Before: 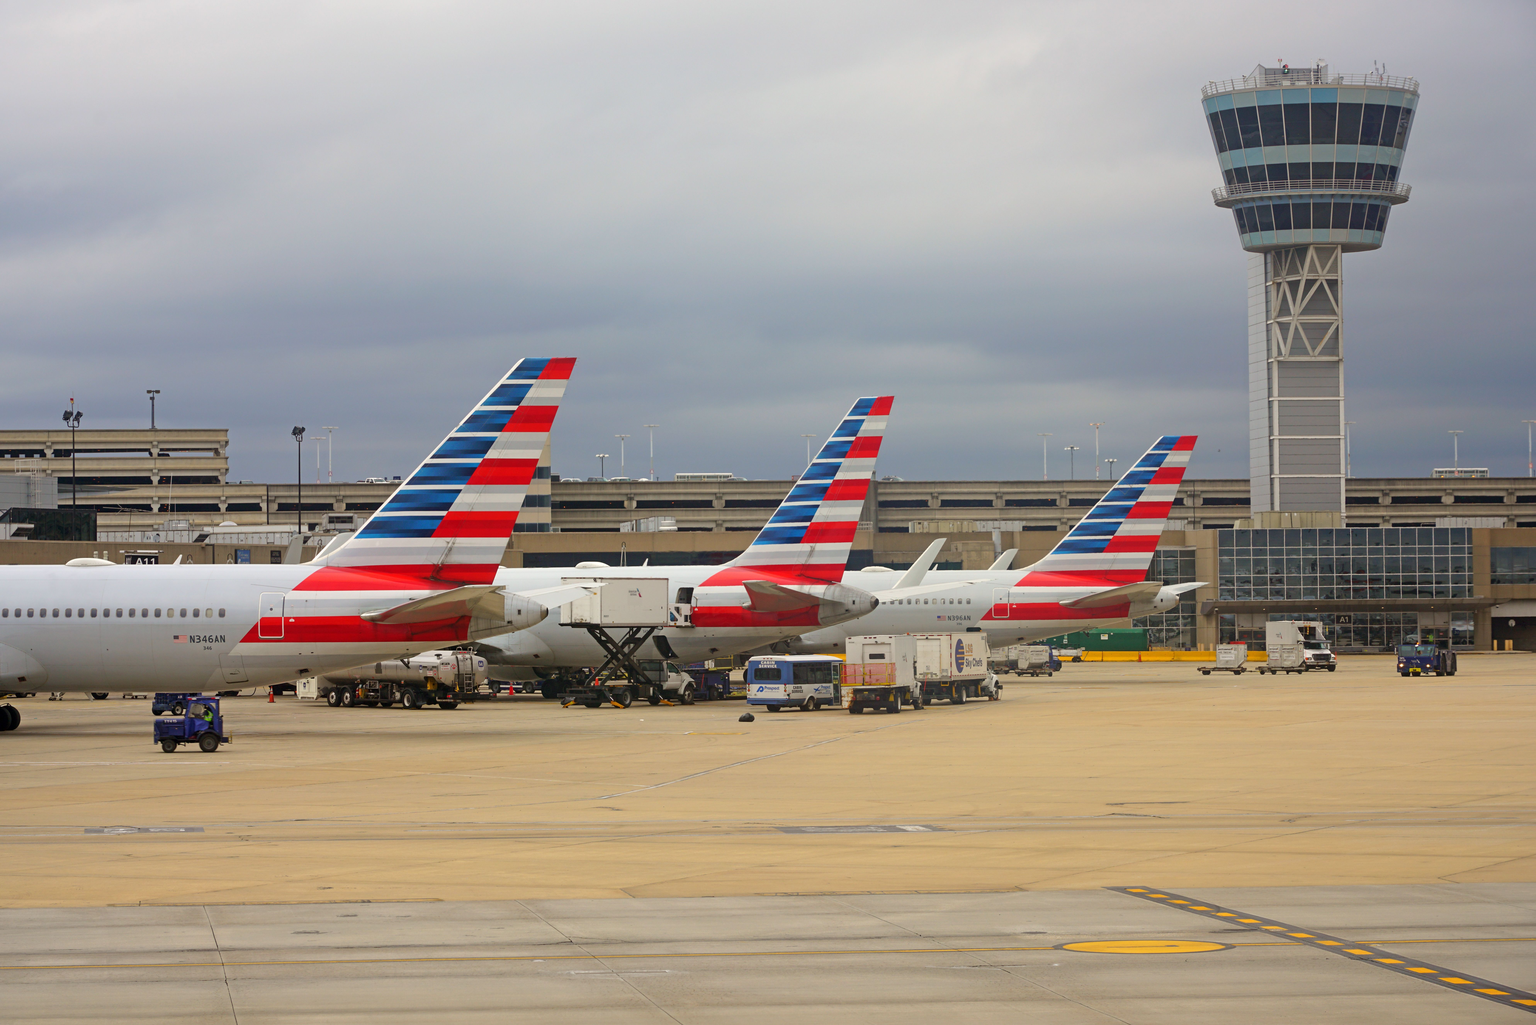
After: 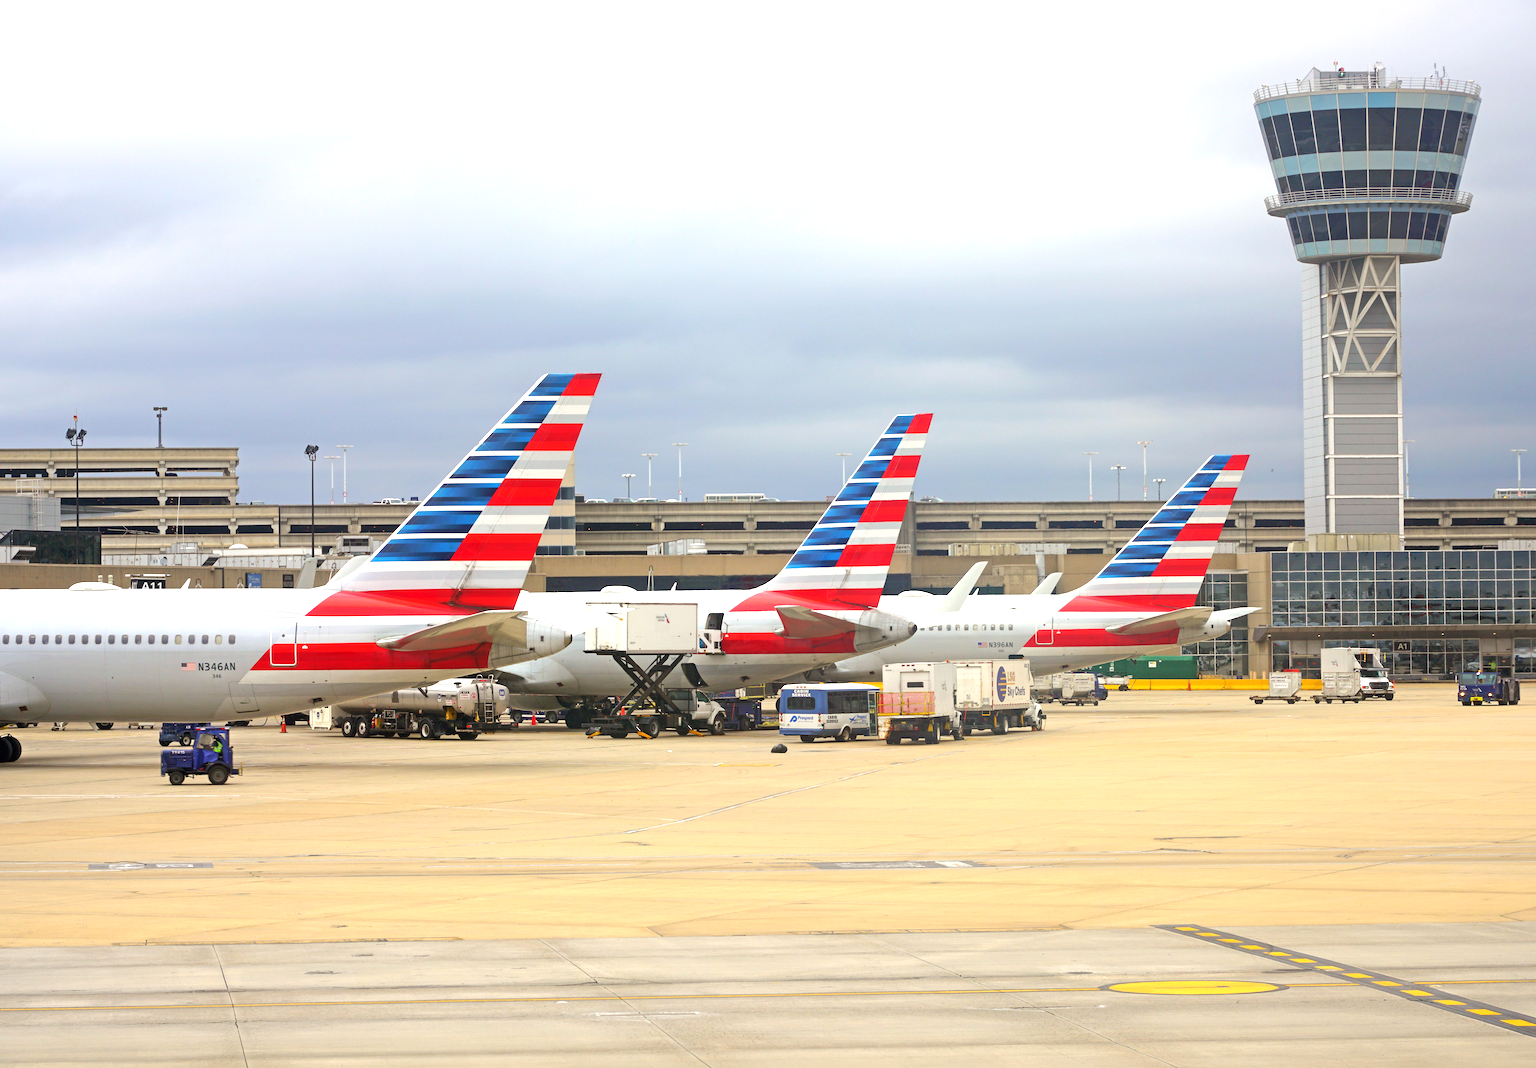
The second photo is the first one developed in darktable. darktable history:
crop: right 4.126%, bottom 0.031%
exposure: black level correction 0, exposure 0.953 EV, compensate exposure bias true, compensate highlight preservation false
tone equalizer: on, module defaults
white balance: red 0.986, blue 1.01
